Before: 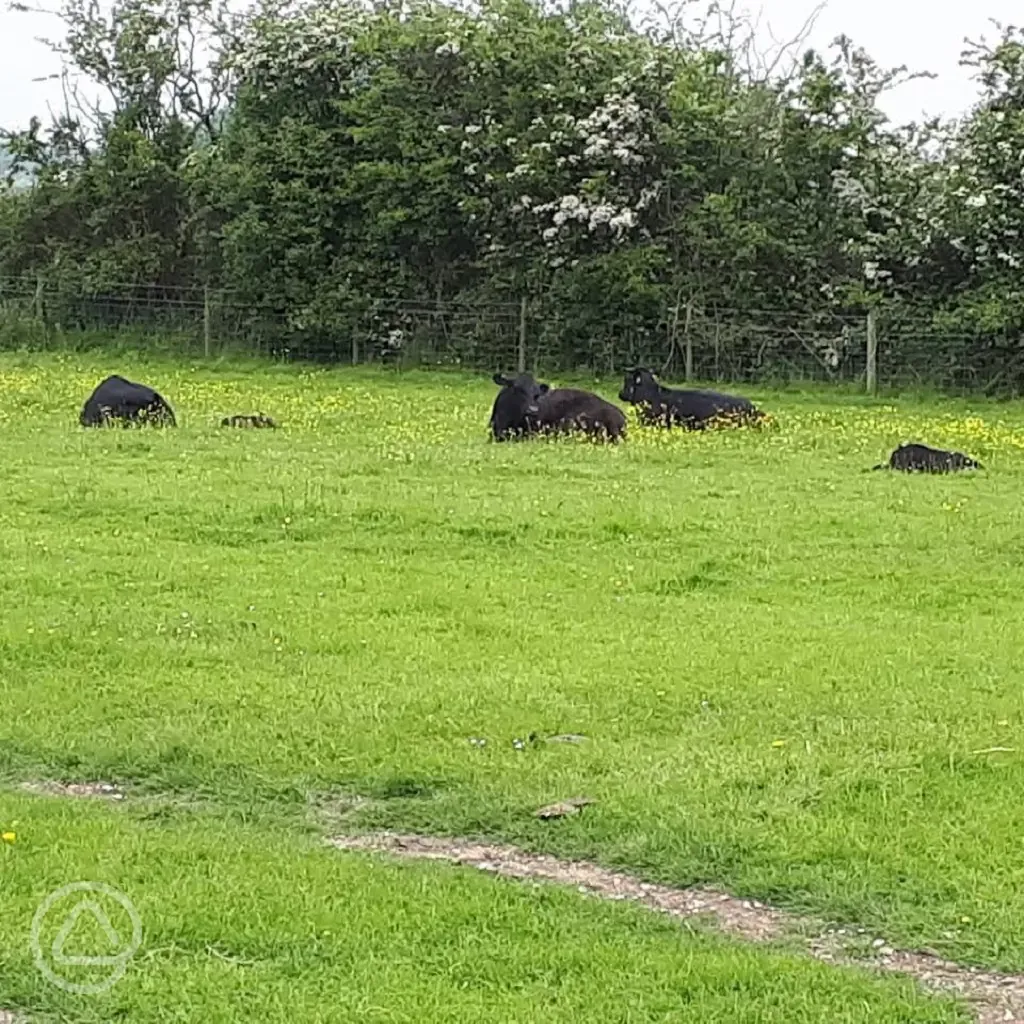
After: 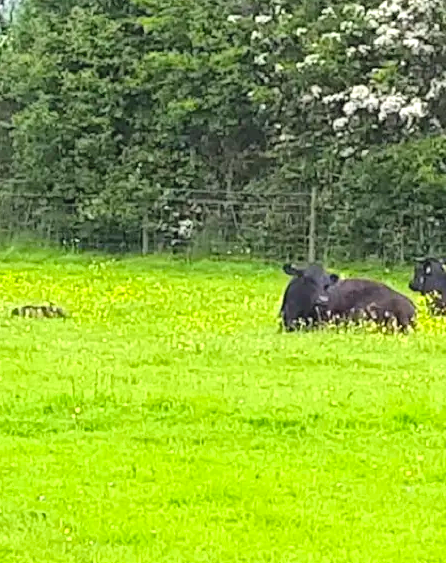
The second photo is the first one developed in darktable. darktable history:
exposure: exposure 0.601 EV, compensate highlight preservation false
crop: left 20.538%, top 10.777%, right 35.899%, bottom 34.235%
tone equalizer: on, module defaults
contrast brightness saturation: contrast 0.07, brightness 0.174, saturation 0.407
